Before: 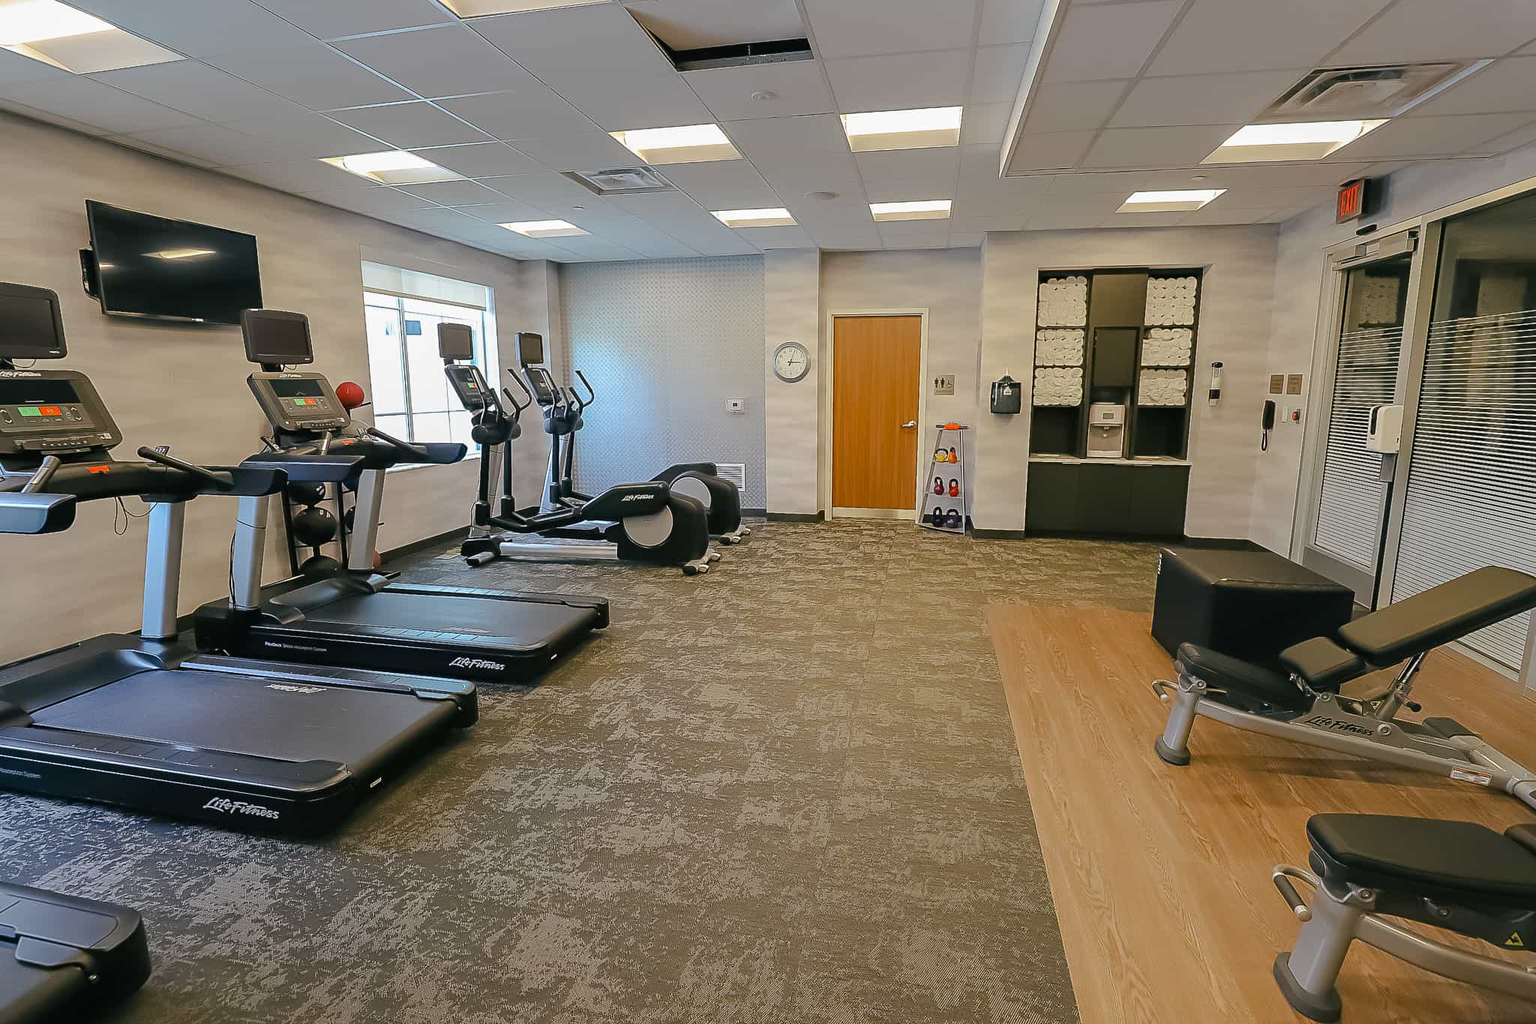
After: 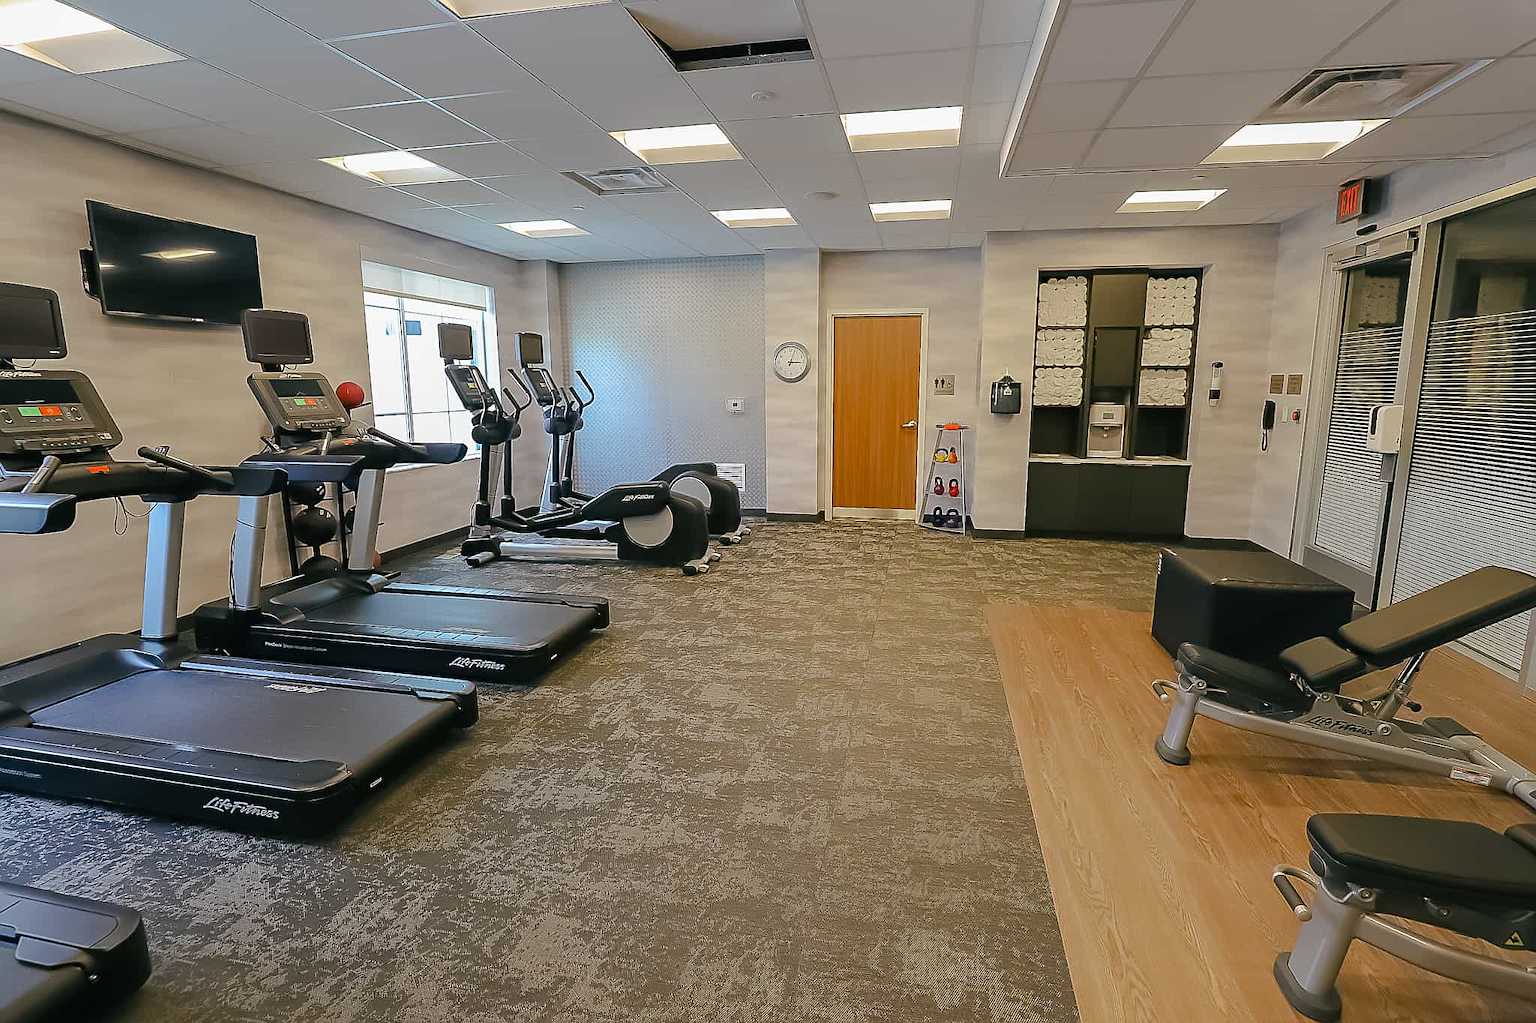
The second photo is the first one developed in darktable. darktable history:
sharpen: radius 1.021, threshold 0.889
